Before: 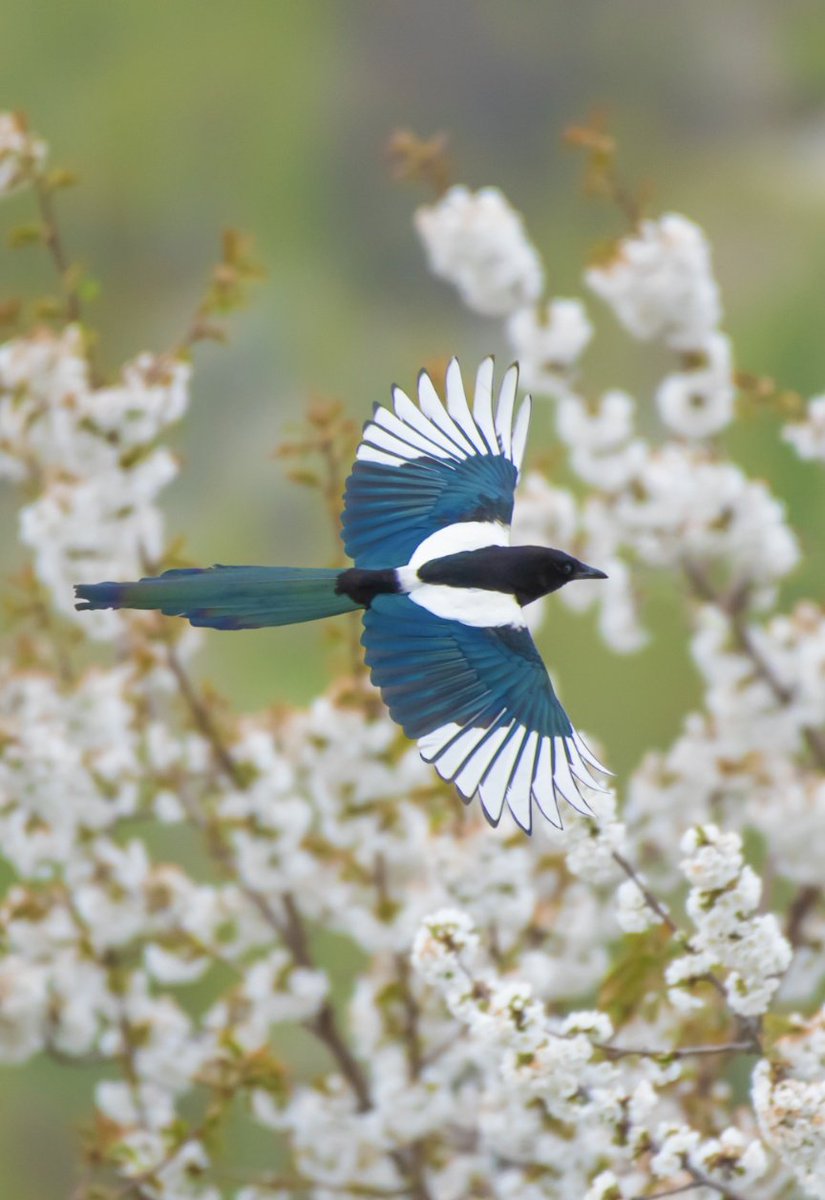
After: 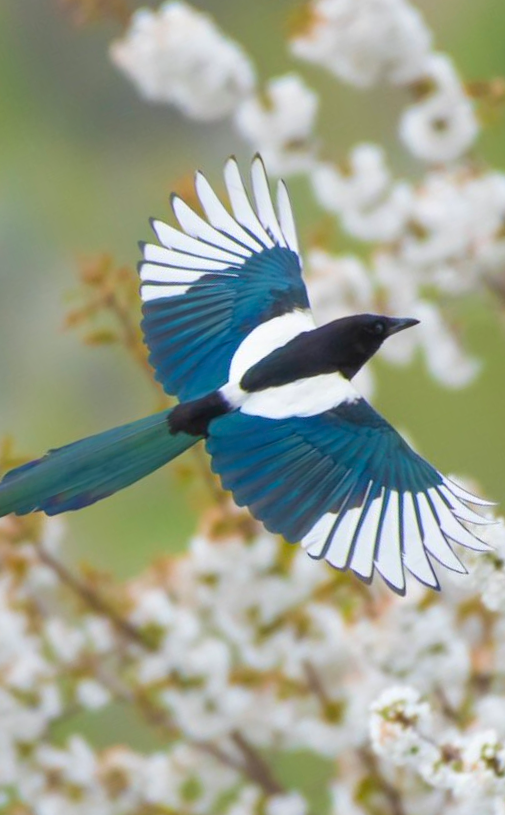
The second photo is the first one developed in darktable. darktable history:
crop and rotate: angle 21.04°, left 6.781%, right 3.983%, bottom 1.071%
